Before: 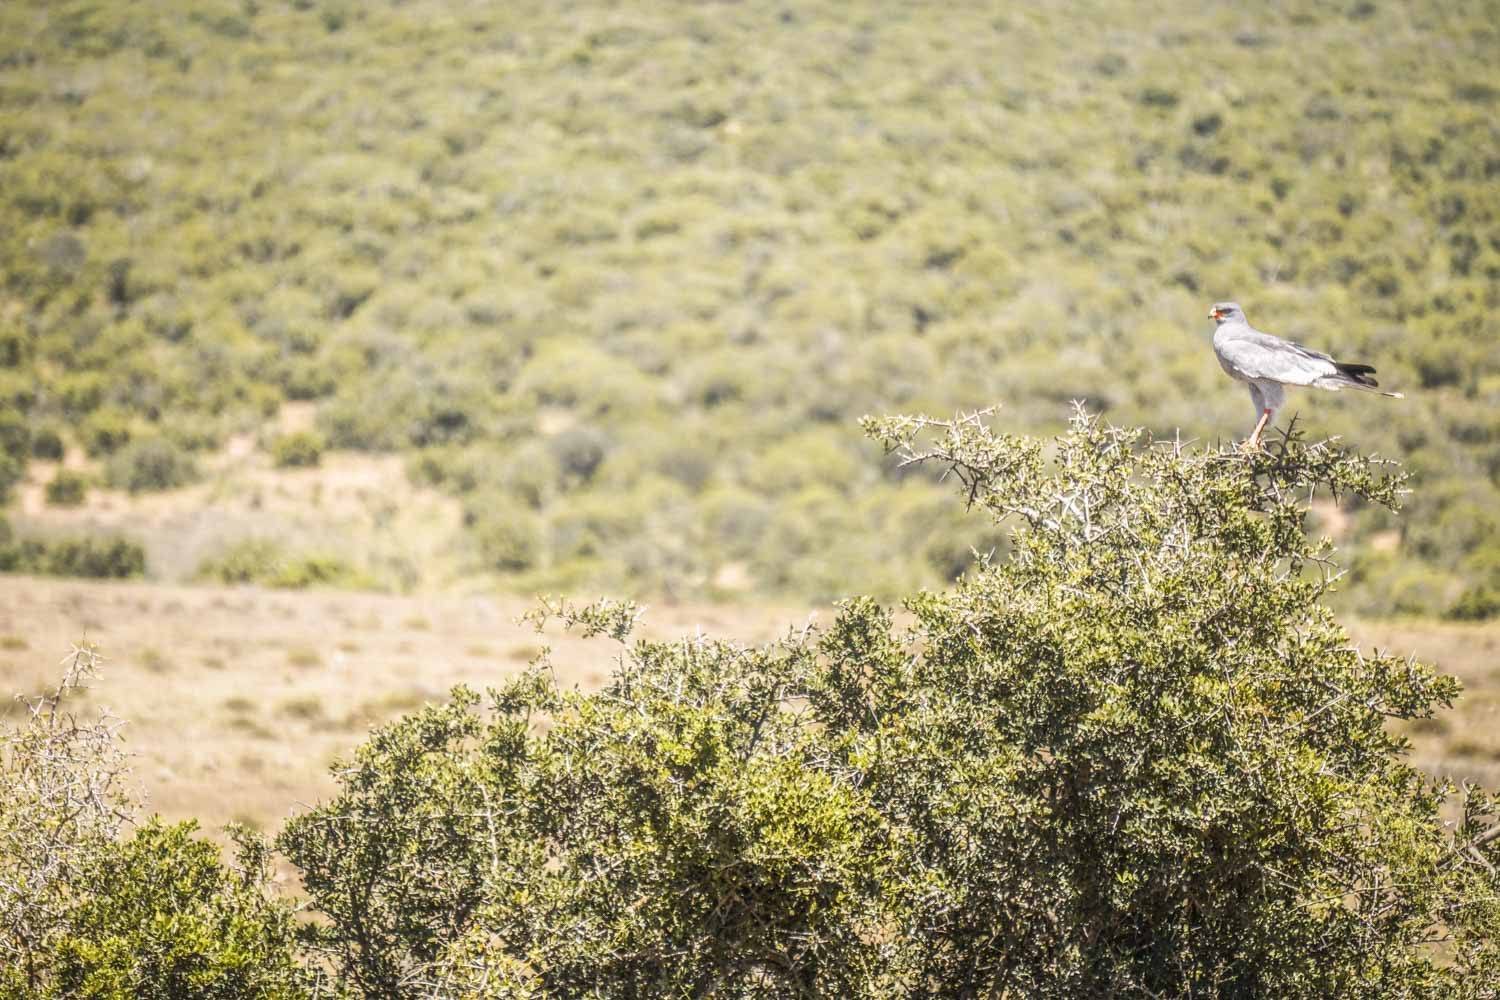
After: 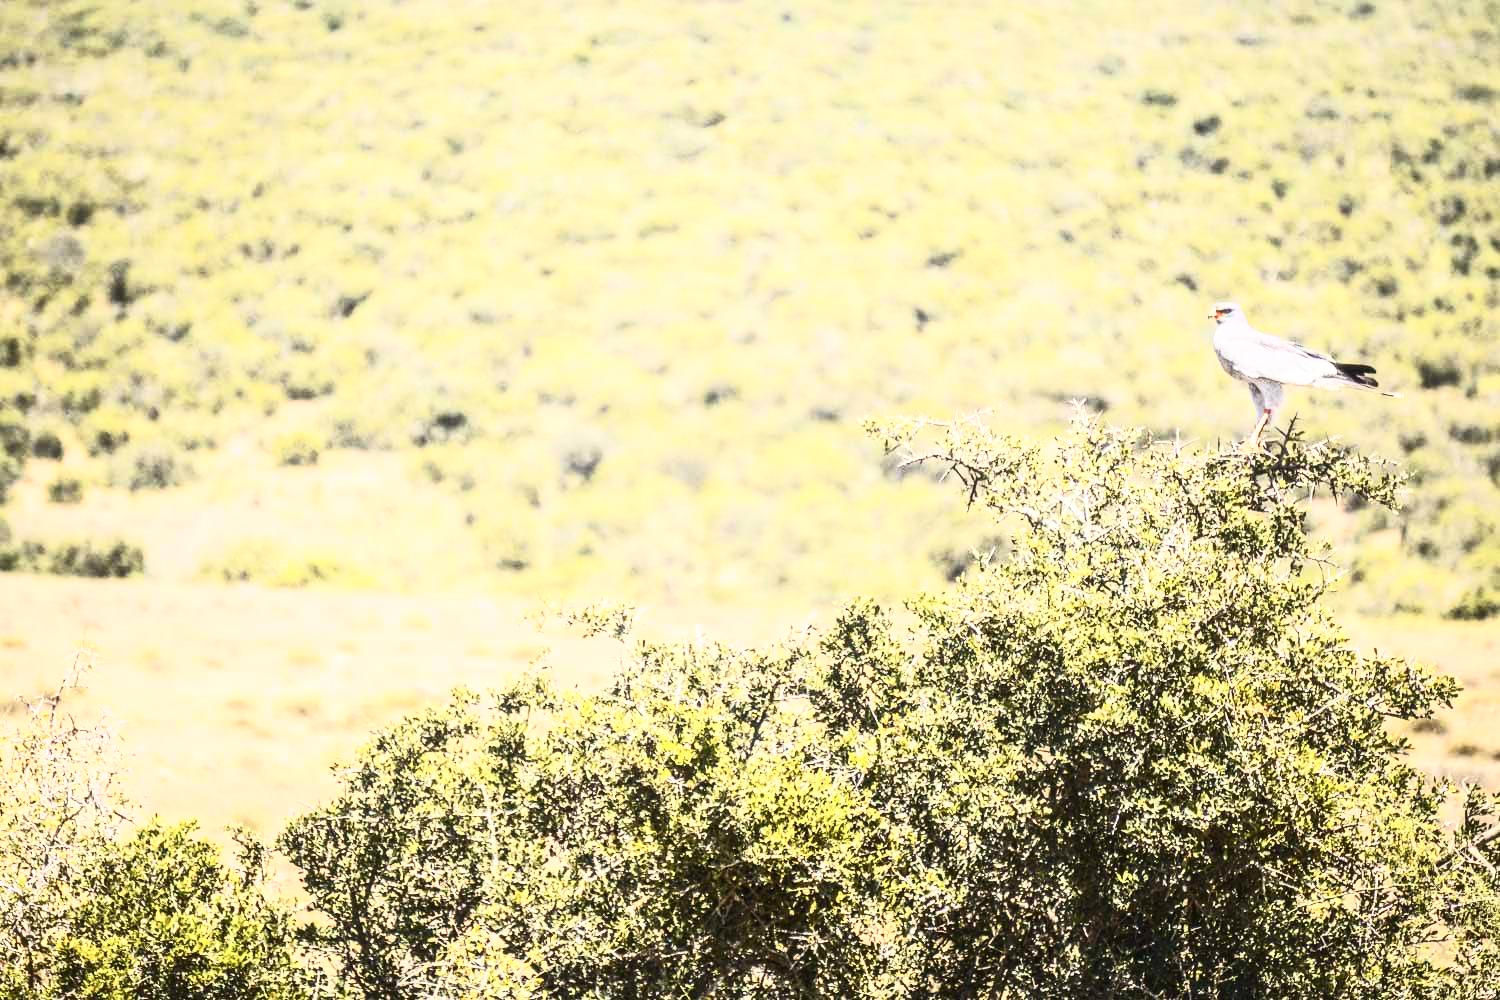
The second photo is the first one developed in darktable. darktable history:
contrast brightness saturation: contrast 0.606, brightness 0.357, saturation 0.143
tone equalizer: on, module defaults
